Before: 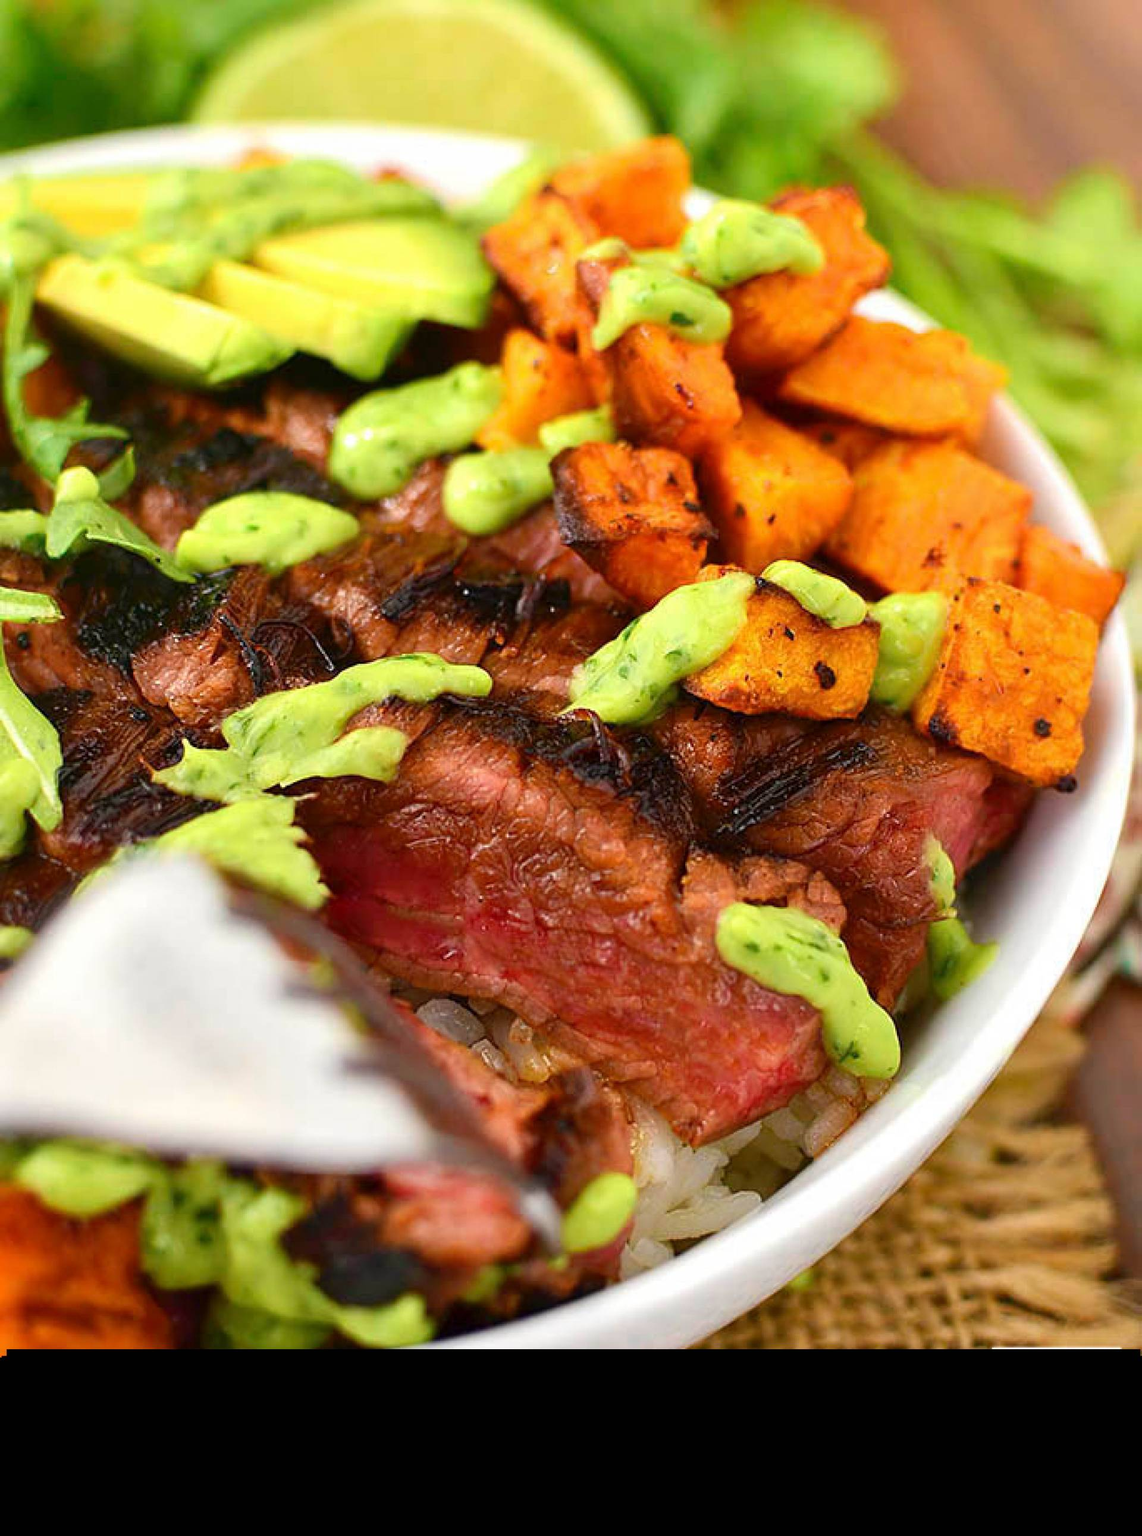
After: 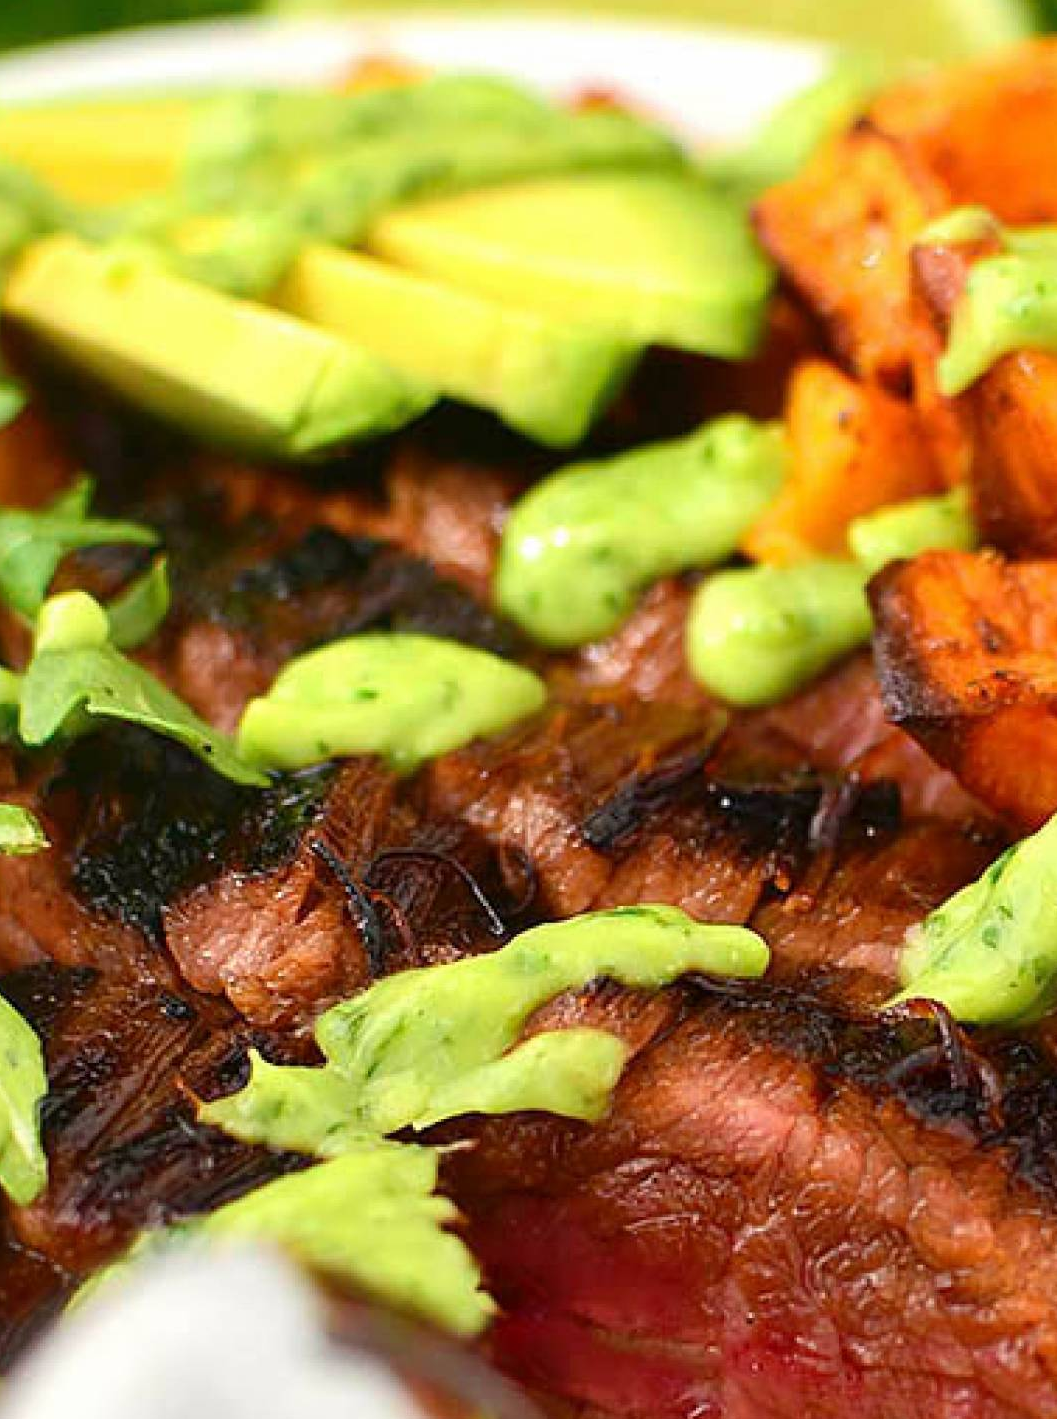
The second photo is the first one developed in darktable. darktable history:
crop and rotate: left 3.051%, top 7.485%, right 41.874%, bottom 37.53%
